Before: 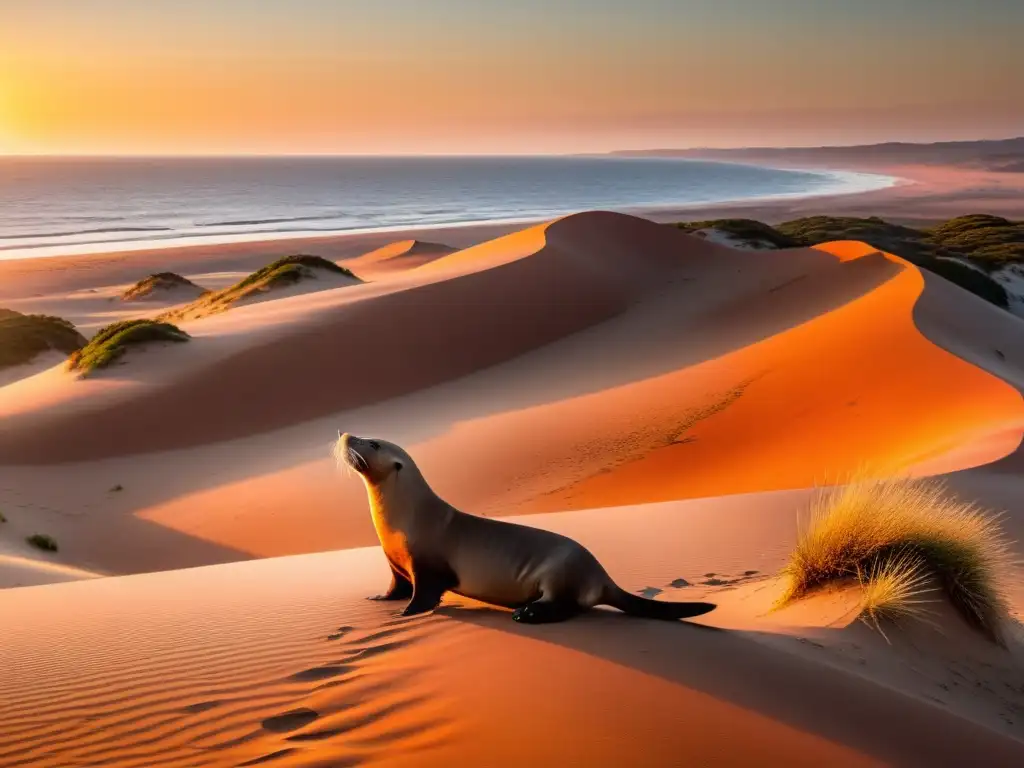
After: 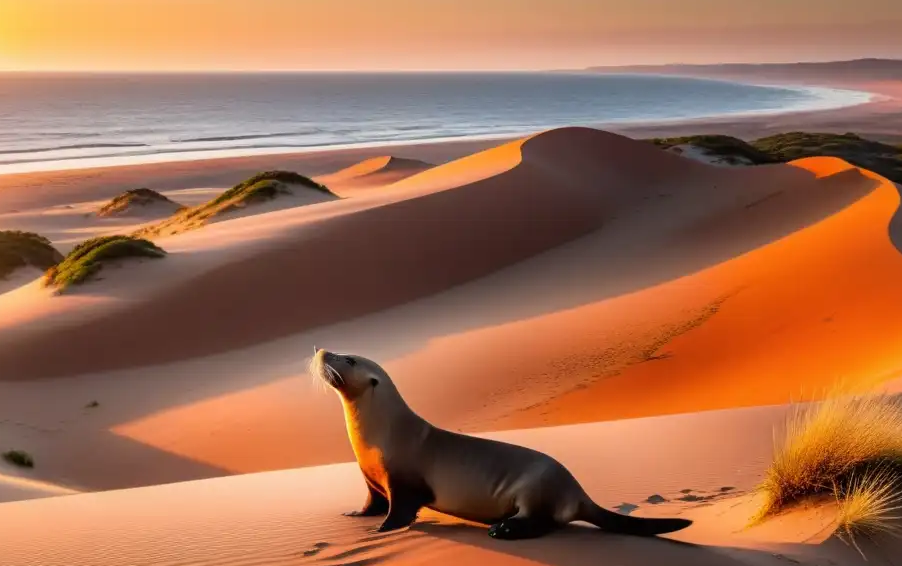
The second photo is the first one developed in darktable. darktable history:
color correction: highlights b* 0.033
crop and rotate: left 2.408%, top 11.01%, right 9.497%, bottom 15.177%
